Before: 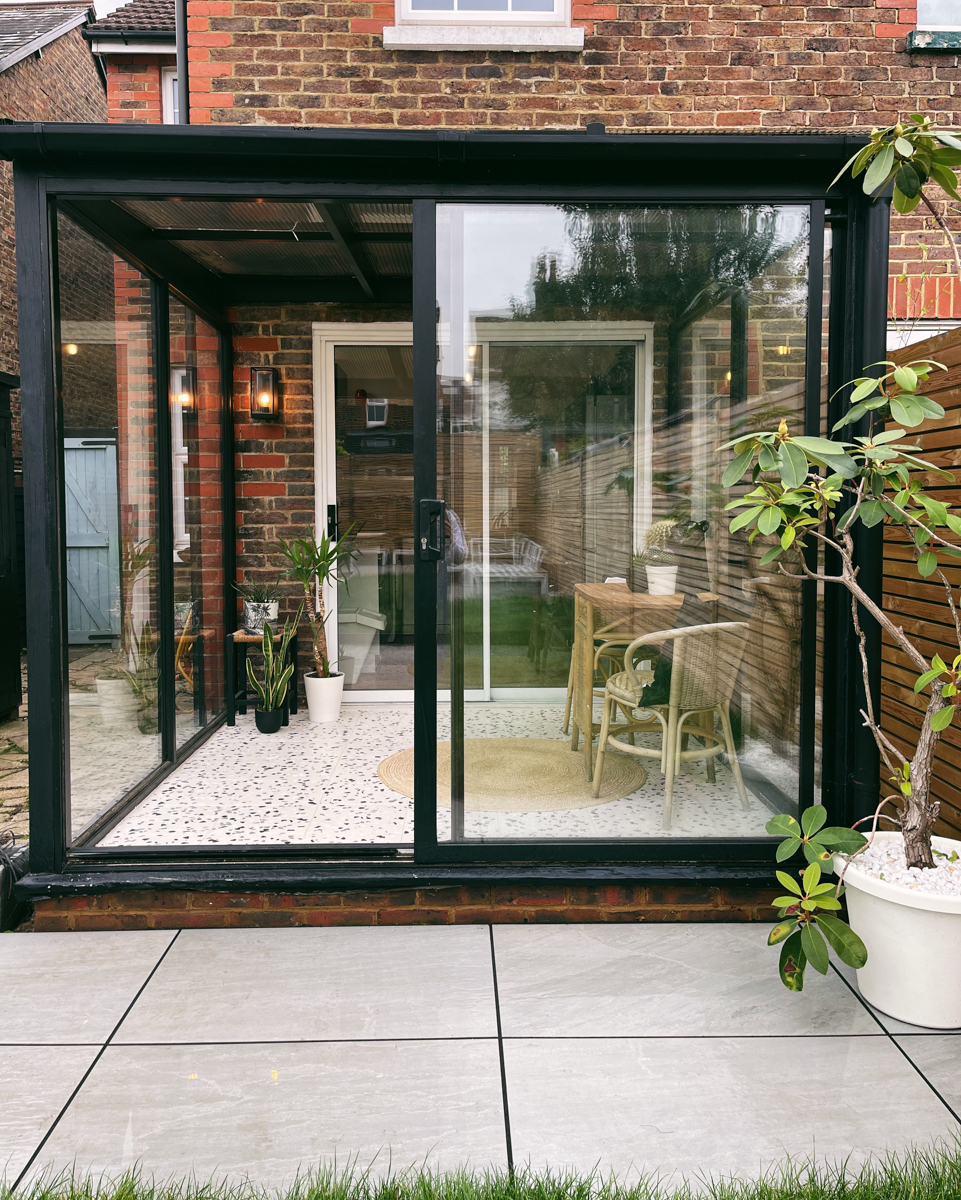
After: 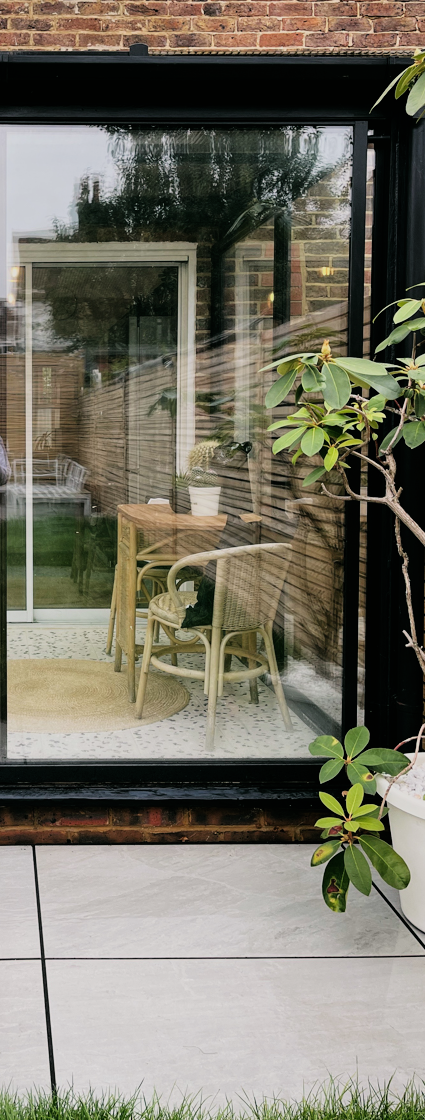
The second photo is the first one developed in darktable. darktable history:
filmic rgb: black relative exposure -7.75 EV, white relative exposure 4.4 EV, threshold 3 EV, hardness 3.76, latitude 50%, contrast 1.1, color science v5 (2021), contrast in shadows safe, contrast in highlights safe, enable highlight reconstruction true
crop: left 47.628%, top 6.643%, right 7.874%
exposure: exposure -0.041 EV, compensate highlight preservation false
